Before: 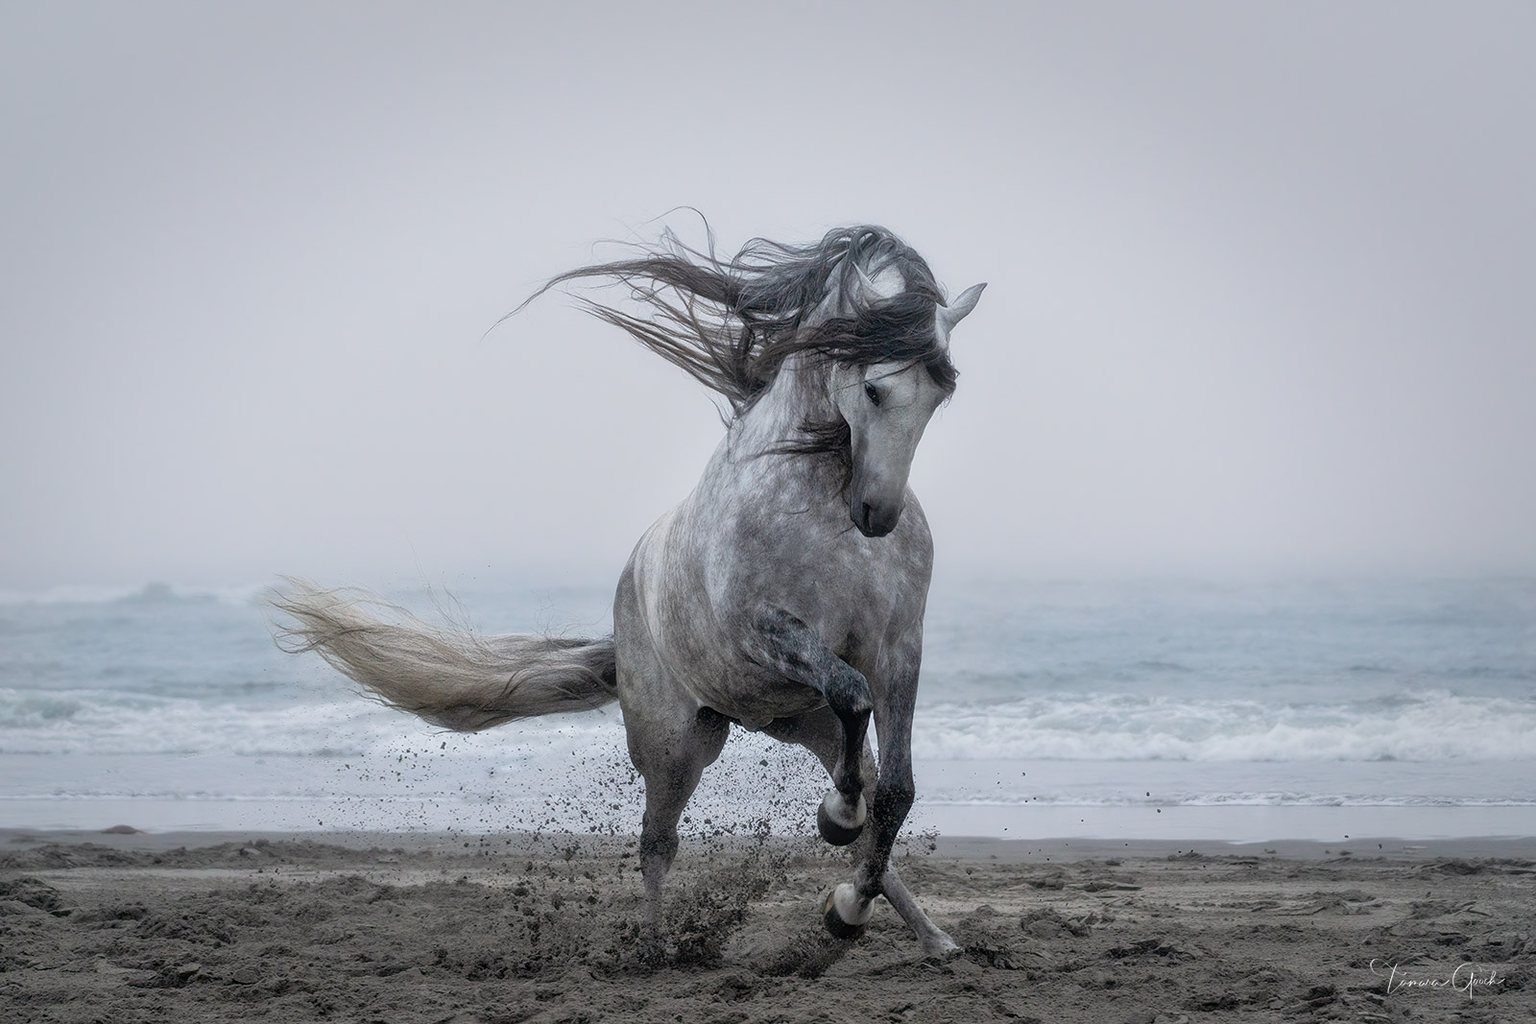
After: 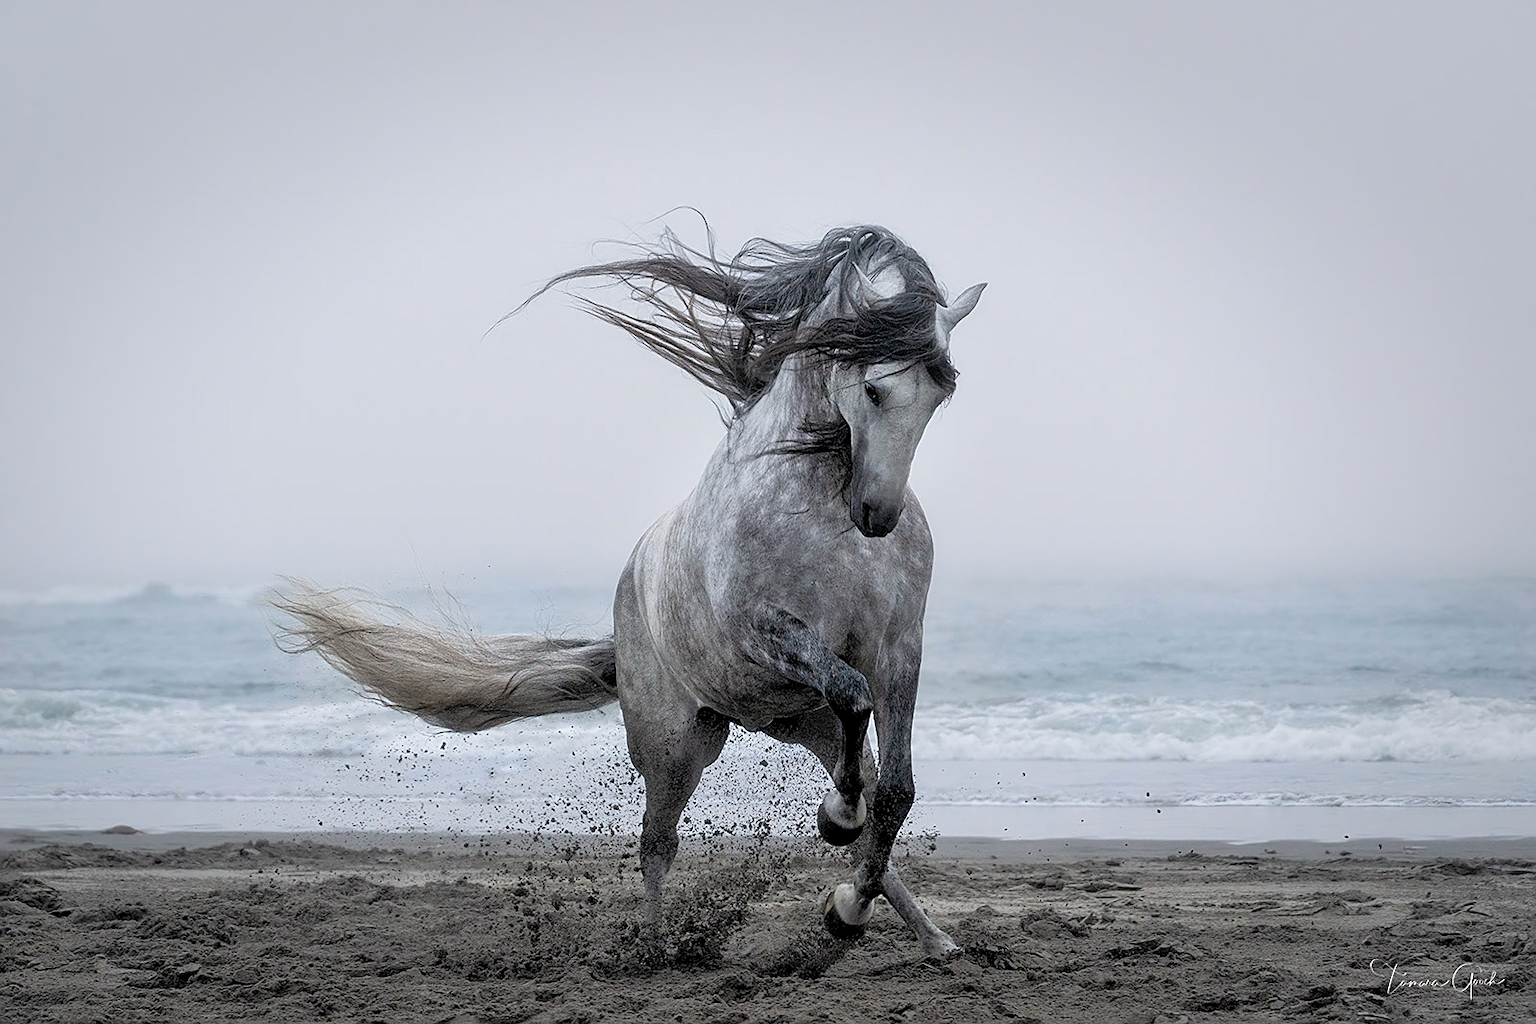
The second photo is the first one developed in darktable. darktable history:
sharpen: on, module defaults
levels: levels [0.073, 0.497, 0.972]
